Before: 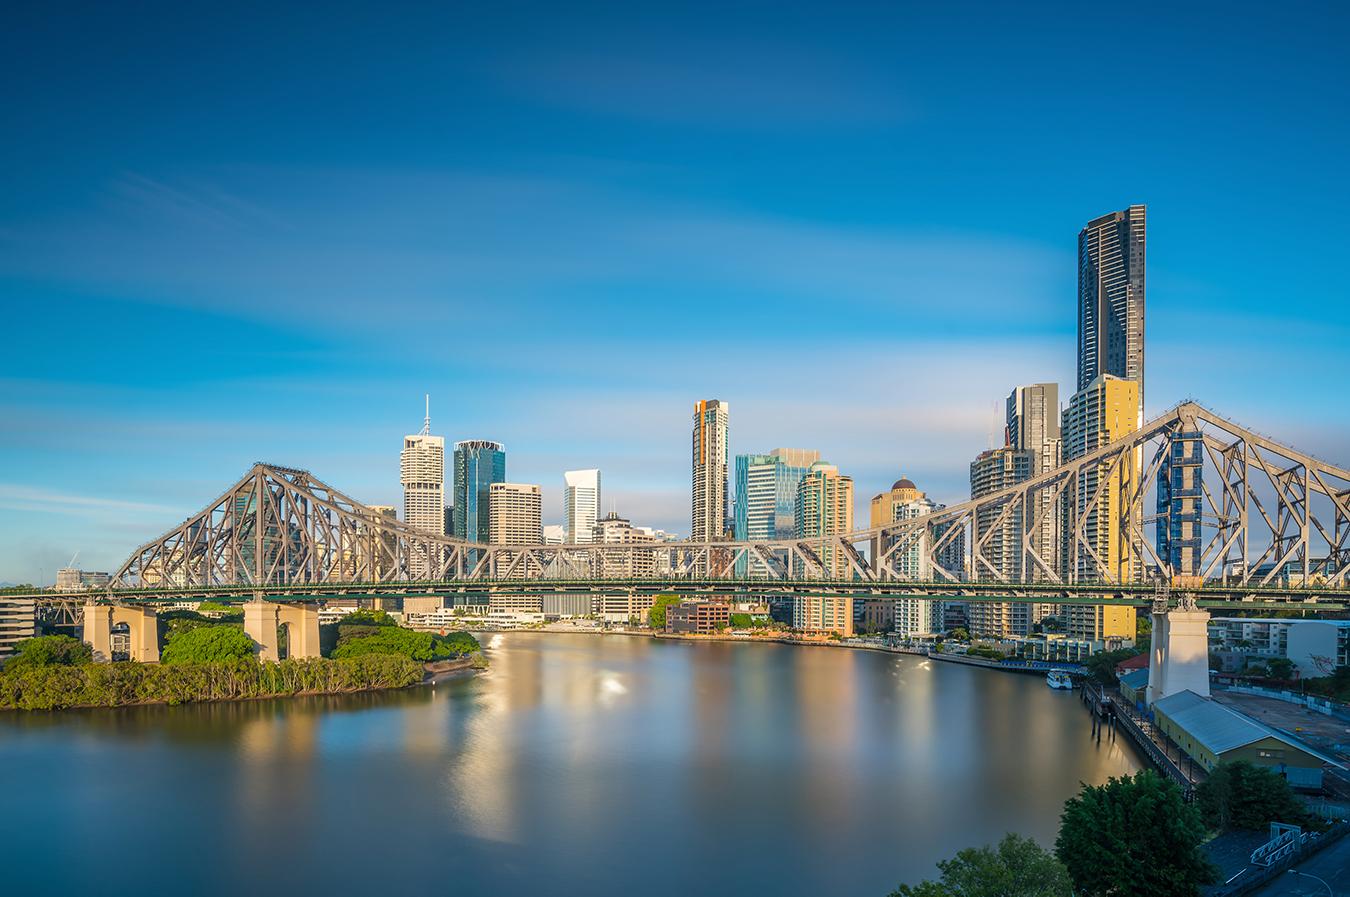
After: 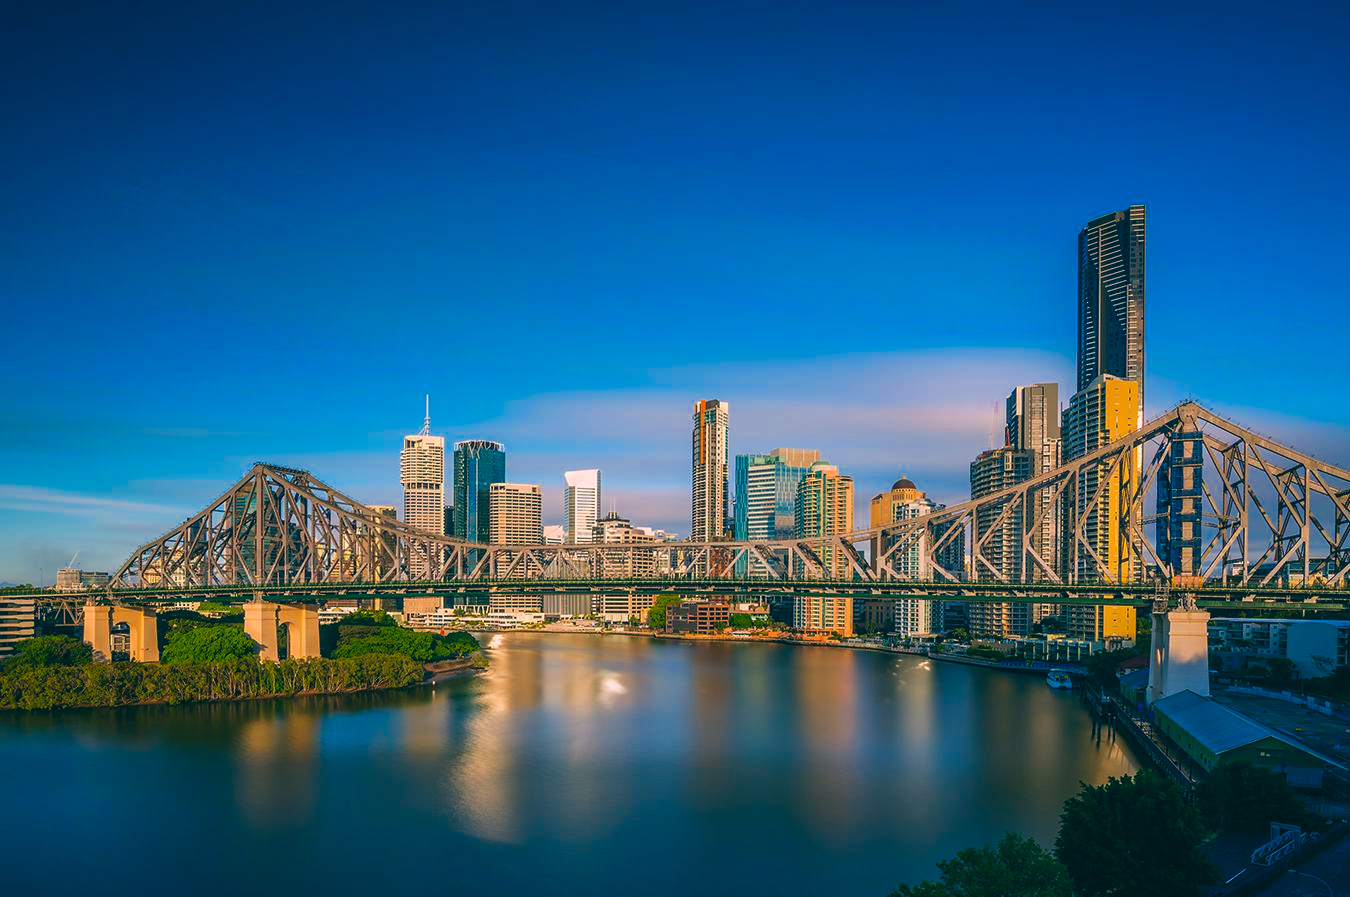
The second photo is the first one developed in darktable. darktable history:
color balance: lift [1.016, 0.983, 1, 1.017], gamma [0.78, 1.018, 1.043, 0.957], gain [0.786, 1.063, 0.937, 1.017], input saturation 118.26%, contrast 13.43%, contrast fulcrum 21.62%, output saturation 82.76%
color zones: curves: ch0 [(0, 0.613) (0.01, 0.613) (0.245, 0.448) (0.498, 0.529) (0.642, 0.665) (0.879, 0.777) (0.99, 0.613)]; ch1 [(0, 0) (0.143, 0) (0.286, 0) (0.429, 0) (0.571, 0) (0.714, 0) (0.857, 0)], mix -131.09%
